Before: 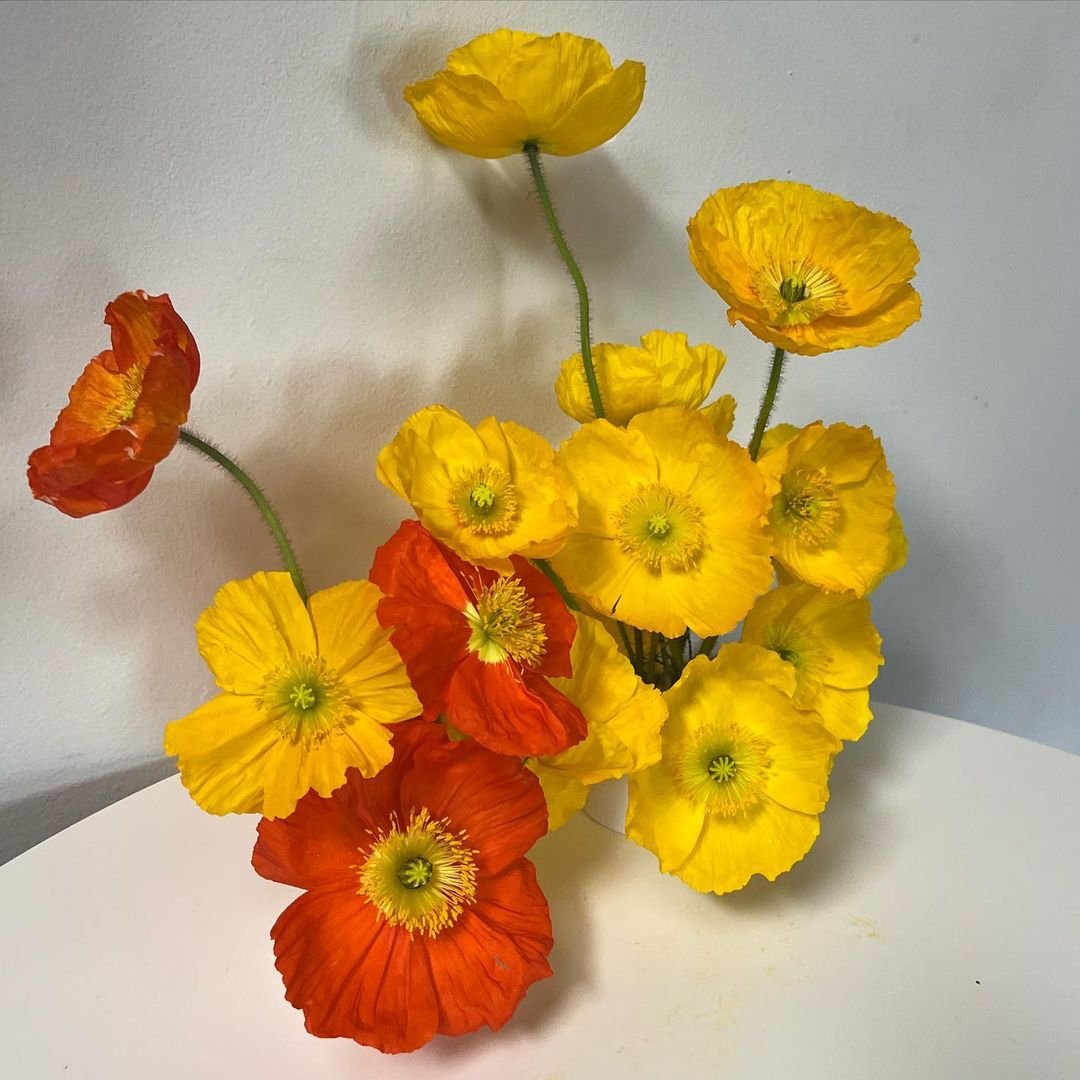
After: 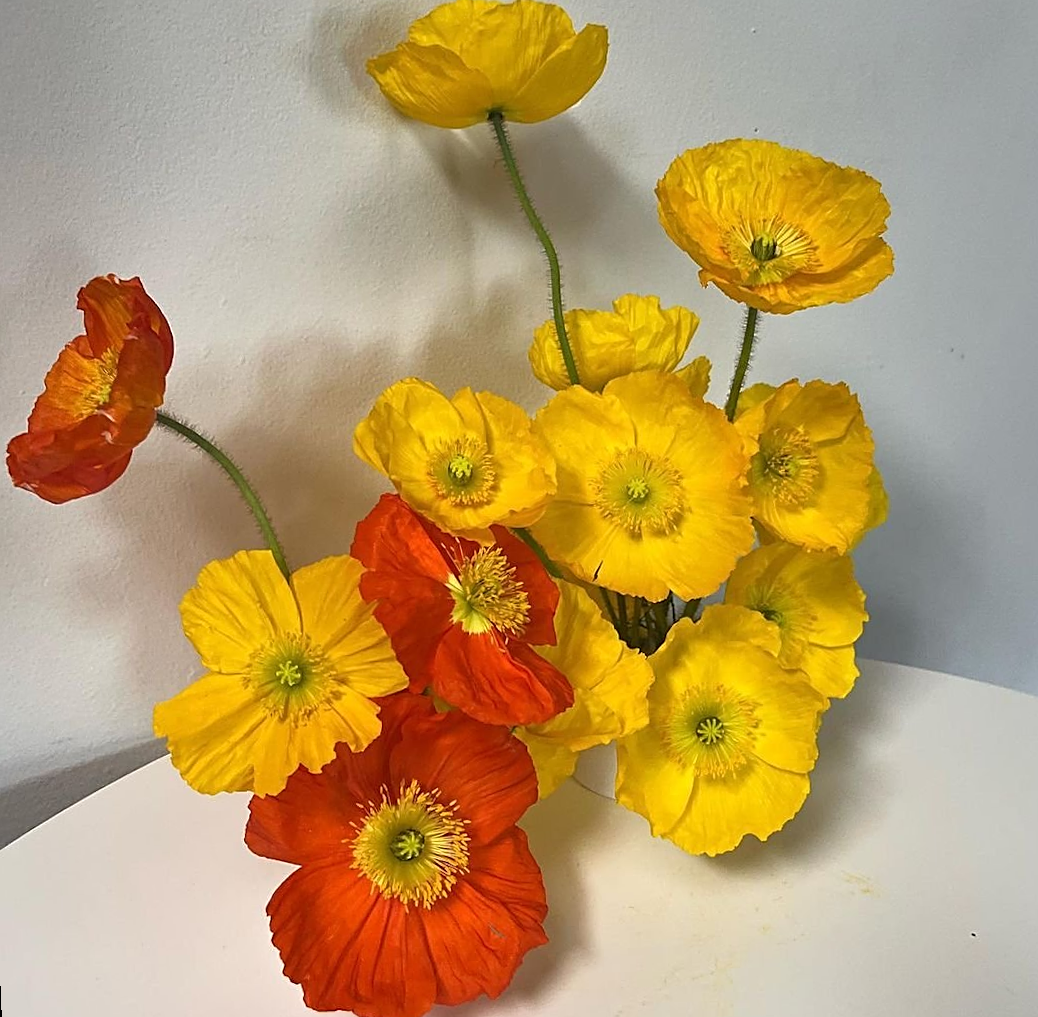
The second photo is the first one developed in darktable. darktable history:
sharpen: on, module defaults
rotate and perspective: rotation -2.12°, lens shift (vertical) 0.009, lens shift (horizontal) -0.008, automatic cropping original format, crop left 0.036, crop right 0.964, crop top 0.05, crop bottom 0.959
